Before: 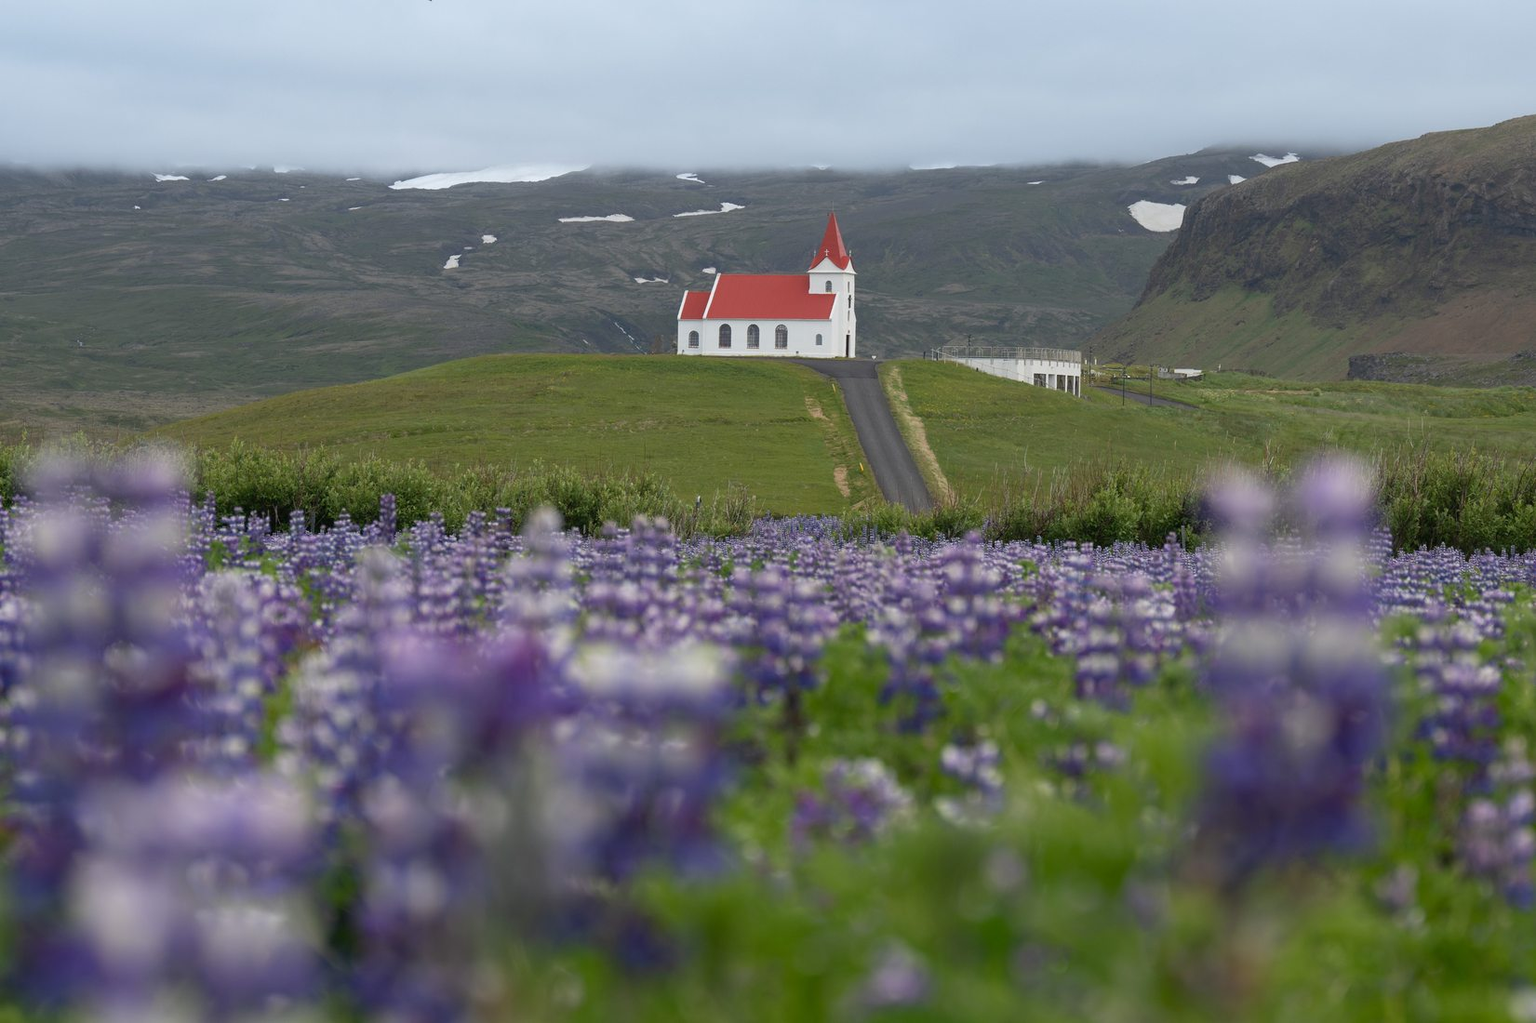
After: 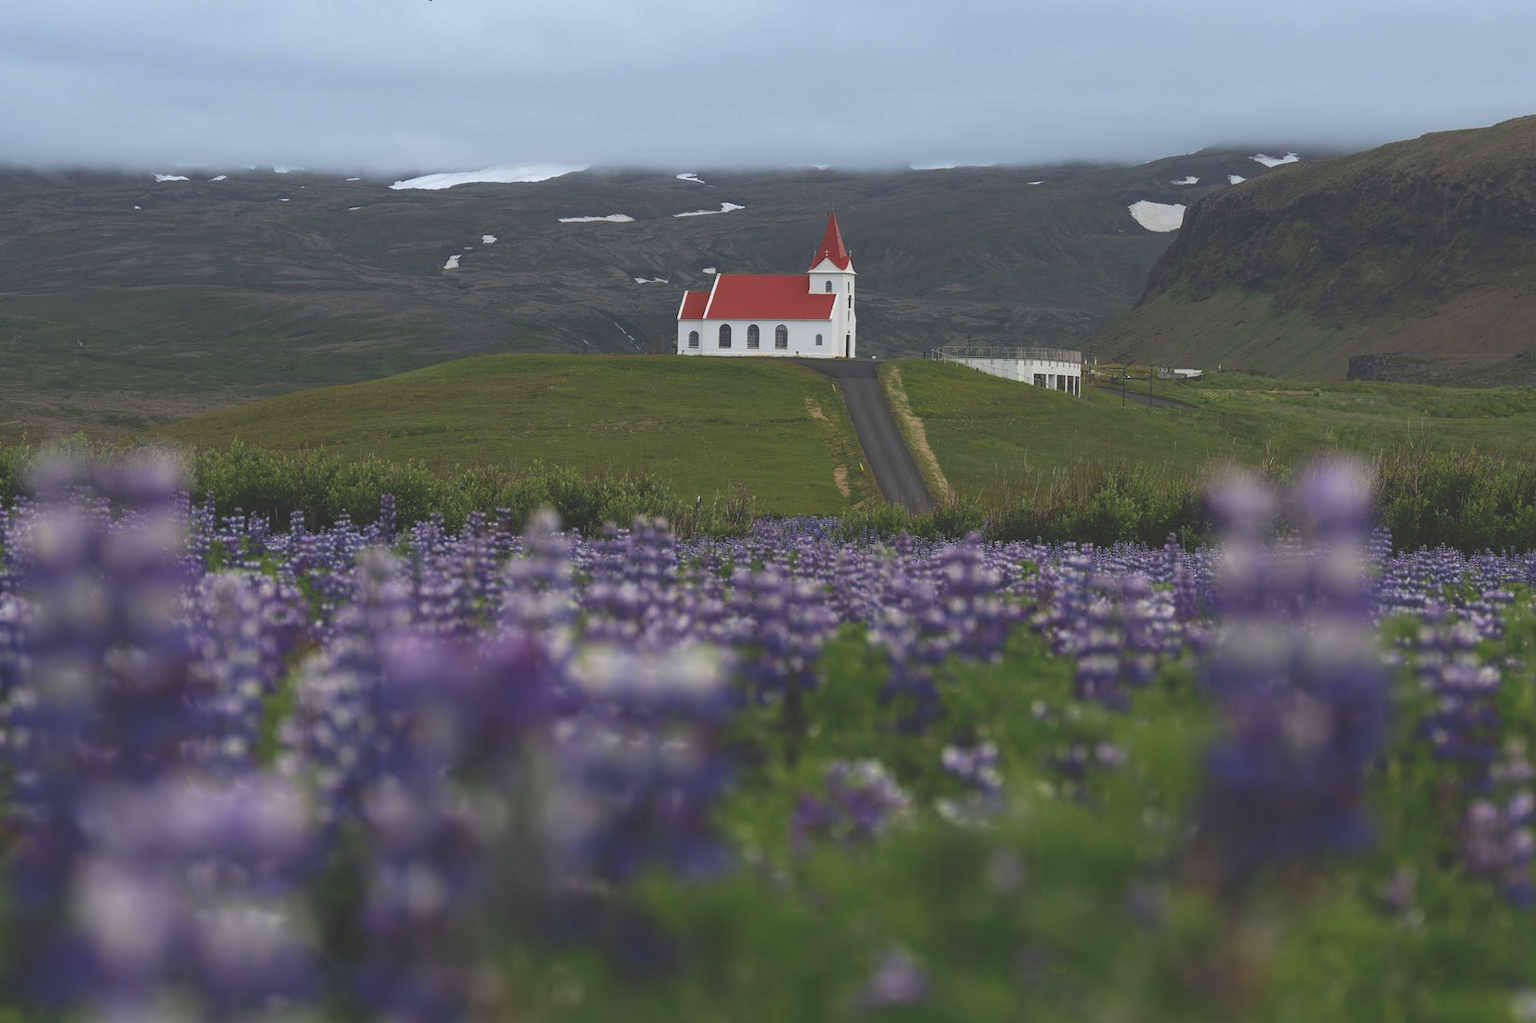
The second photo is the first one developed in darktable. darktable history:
rgb curve: curves: ch0 [(0, 0.186) (0.314, 0.284) (0.775, 0.708) (1, 1)], compensate middle gray true, preserve colors none
white balance: emerald 1
